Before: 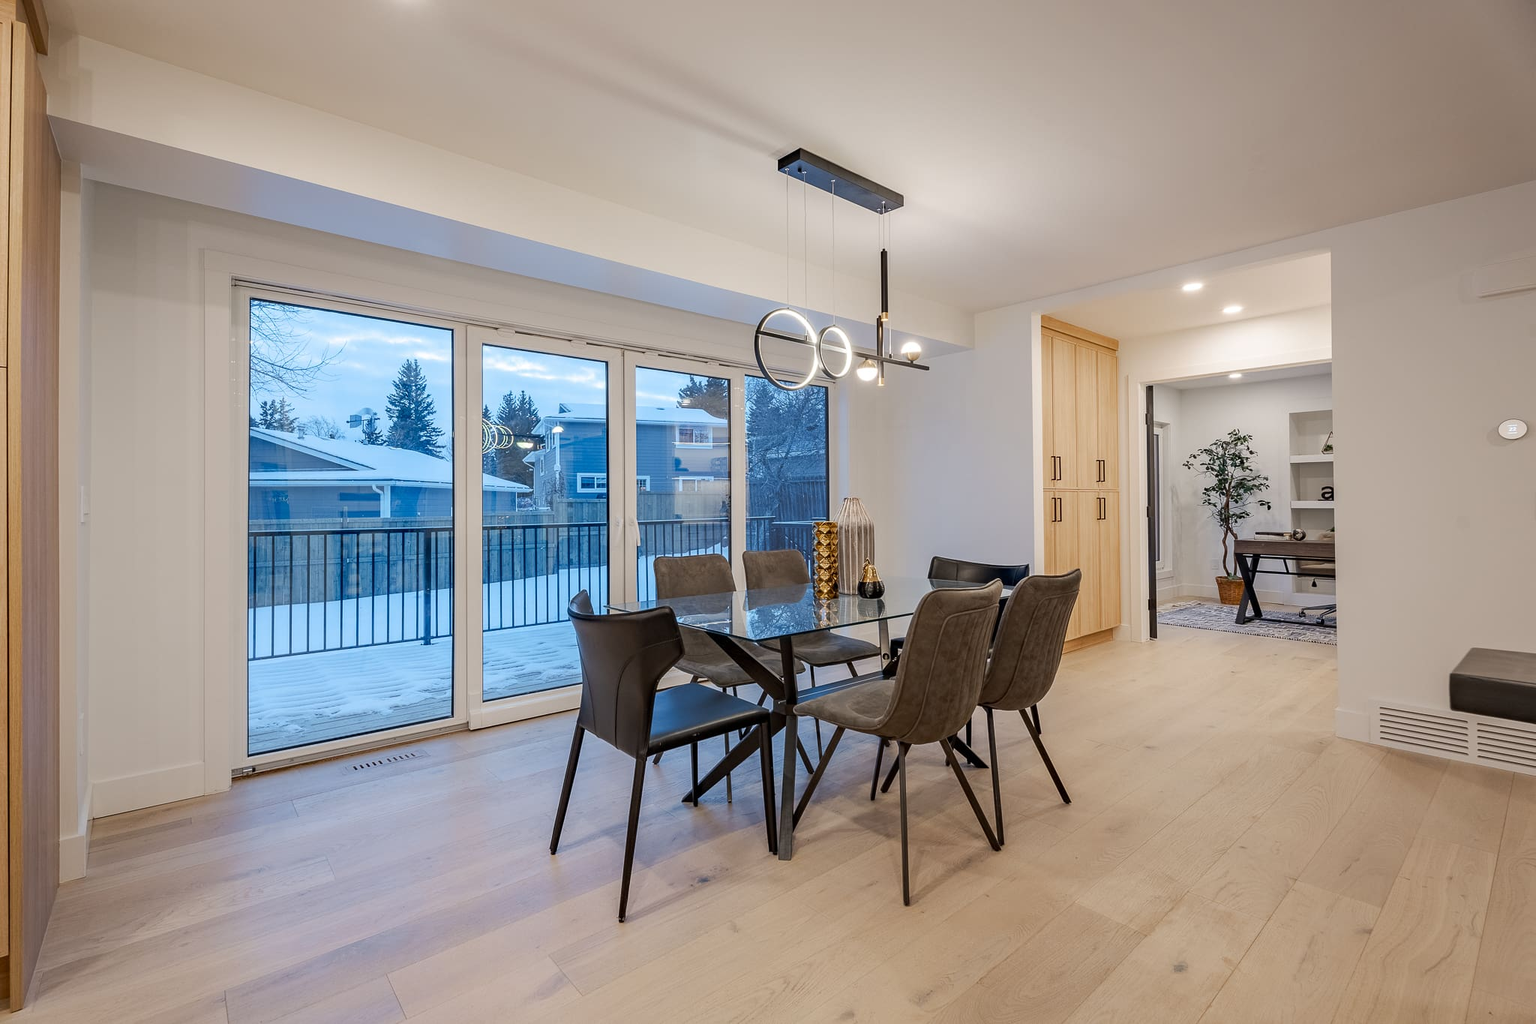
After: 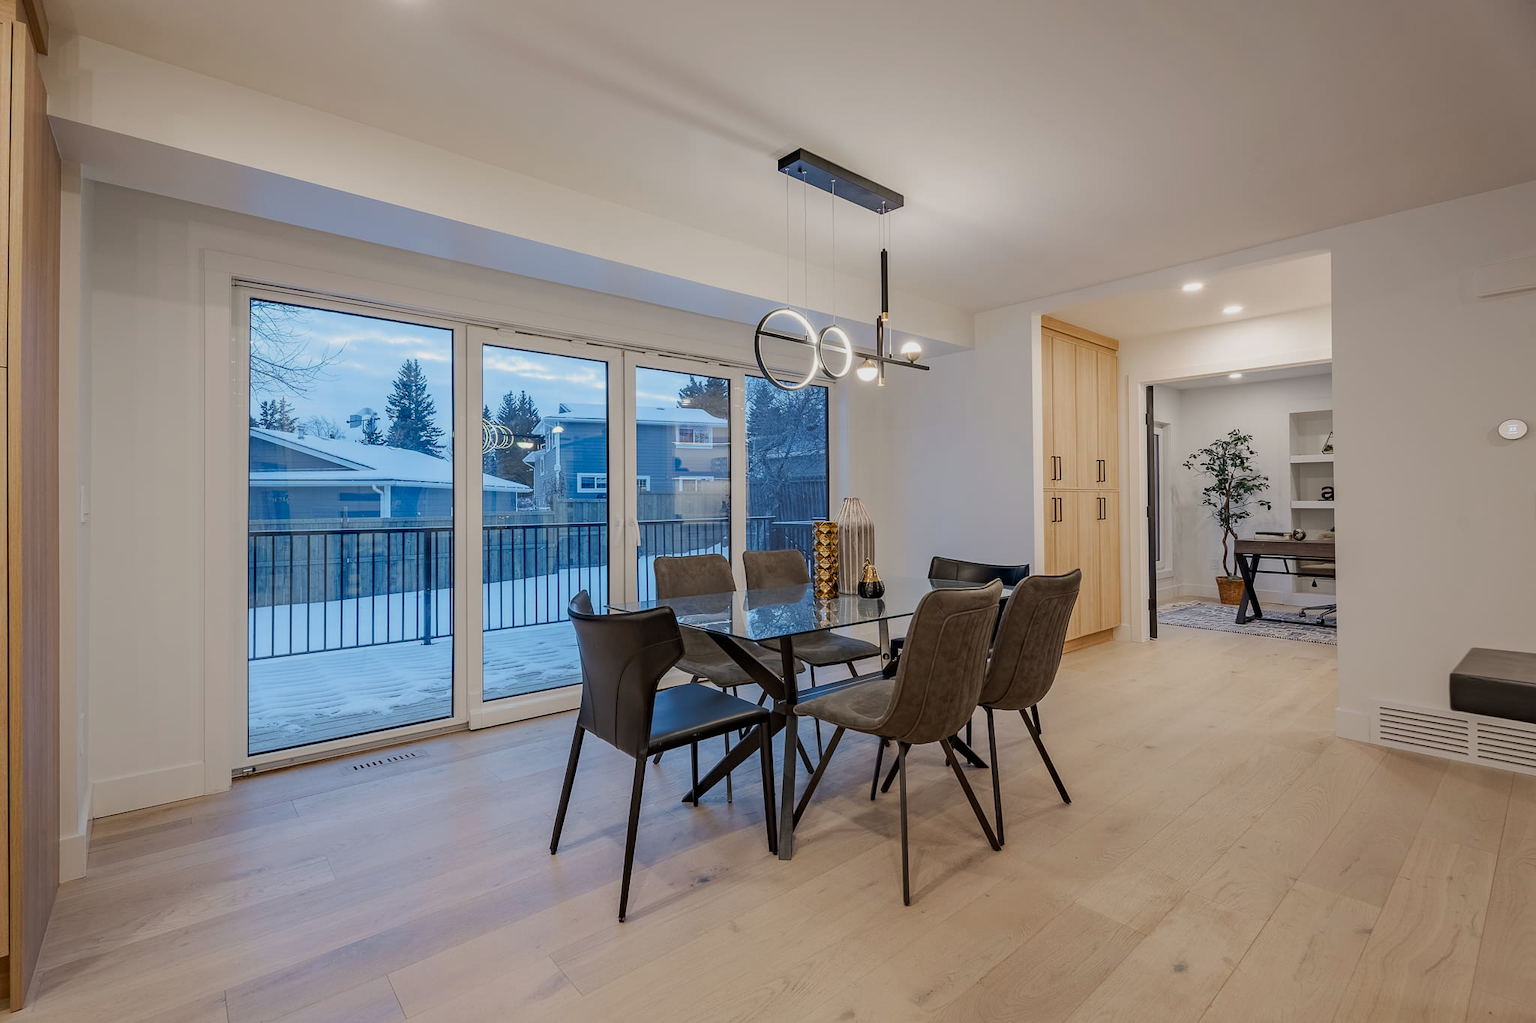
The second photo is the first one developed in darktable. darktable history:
exposure: exposure -0.333 EV, compensate exposure bias true, compensate highlight preservation false
